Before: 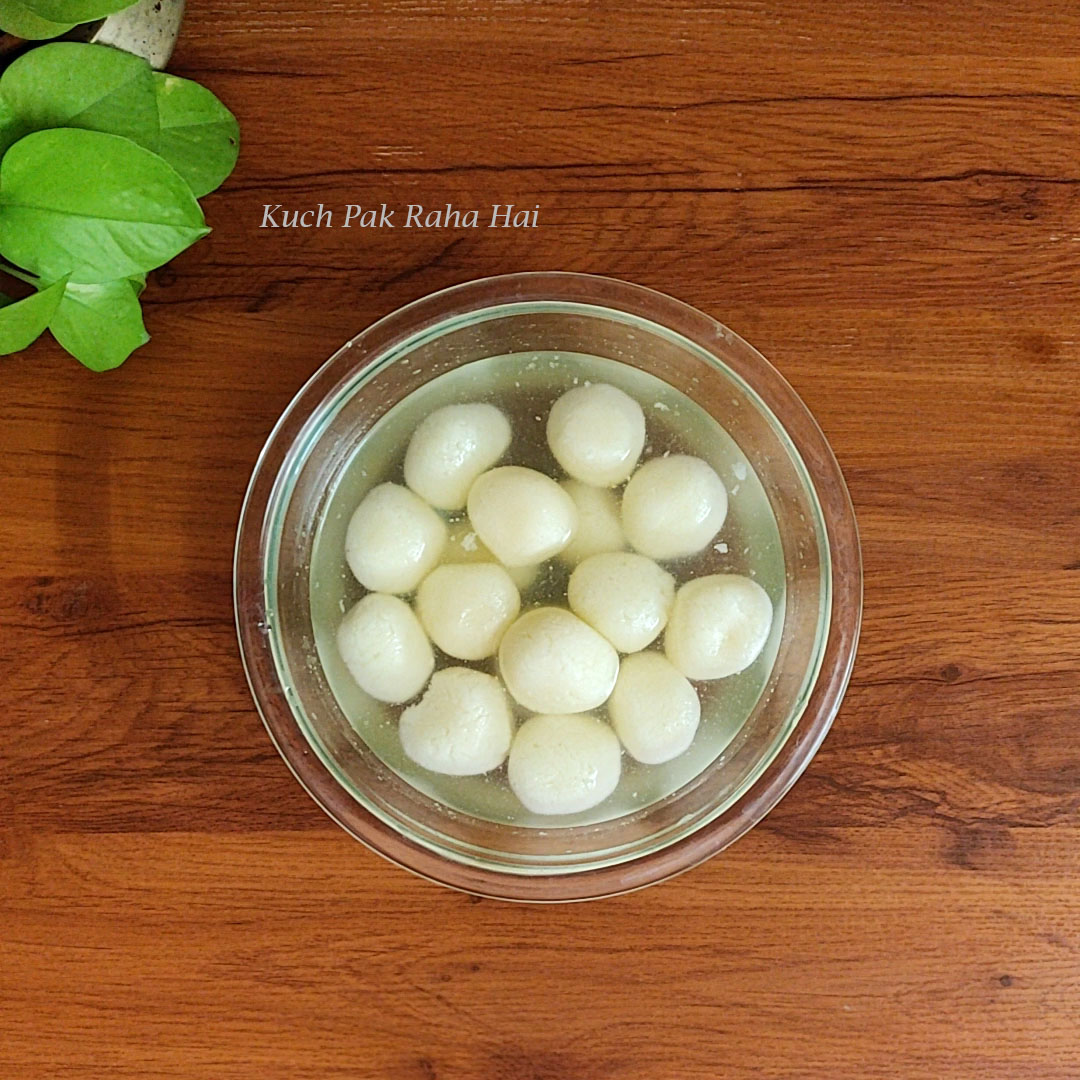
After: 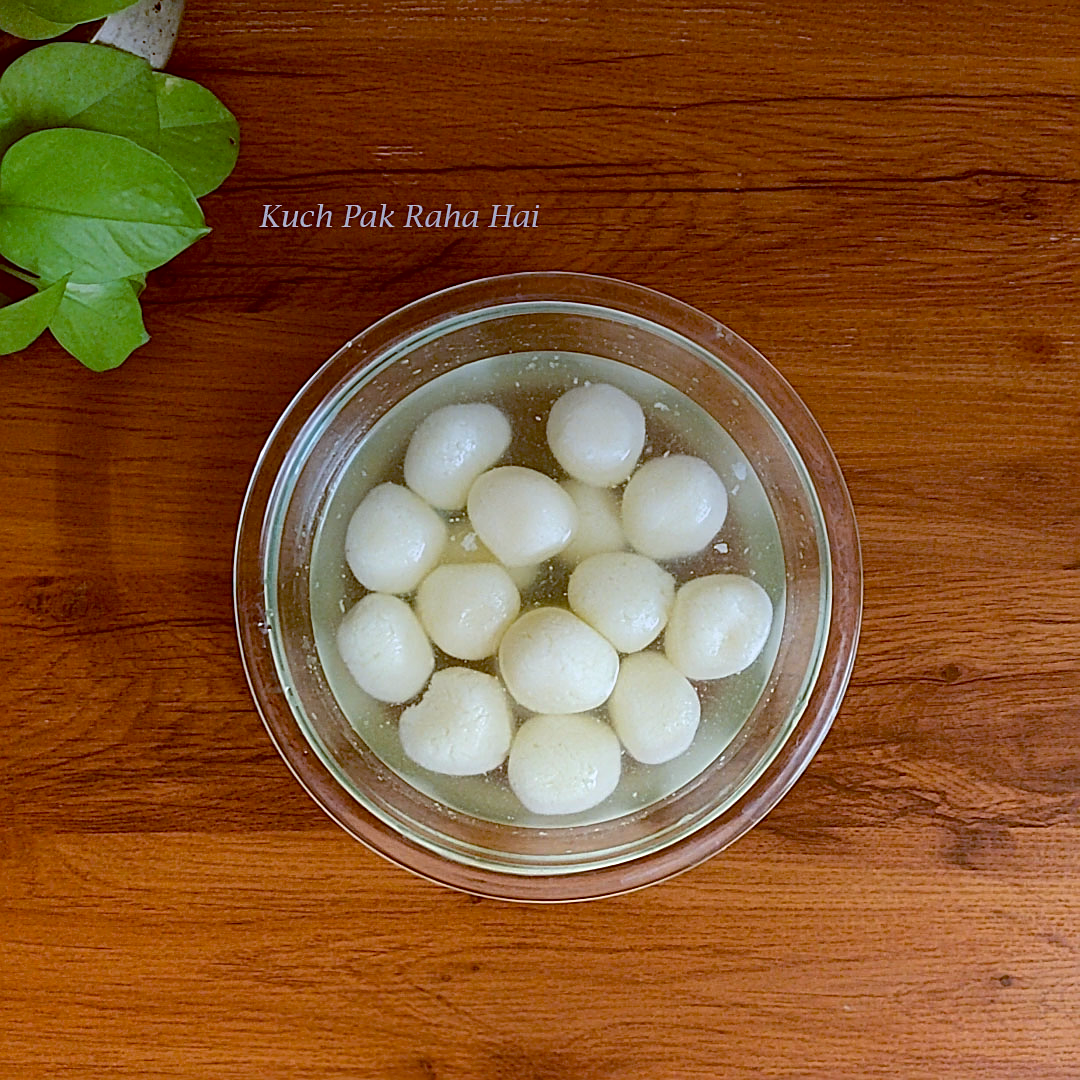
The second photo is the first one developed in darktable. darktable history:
color balance: lift [1, 1.015, 1.004, 0.985], gamma [1, 0.958, 0.971, 1.042], gain [1, 0.956, 0.977, 1.044]
sharpen: on, module defaults
graduated density: hue 238.83°, saturation 50%
